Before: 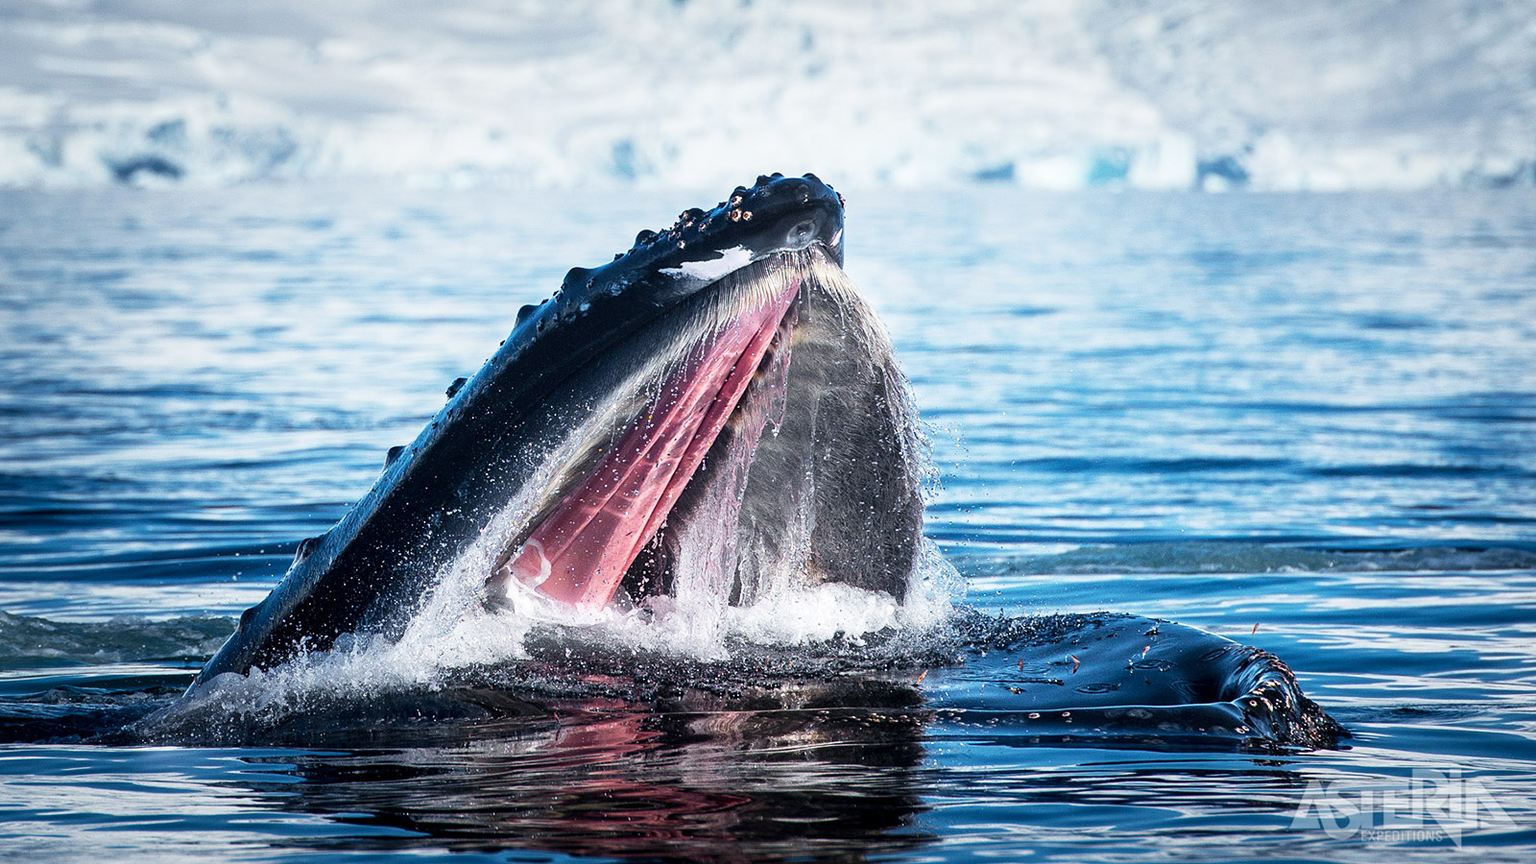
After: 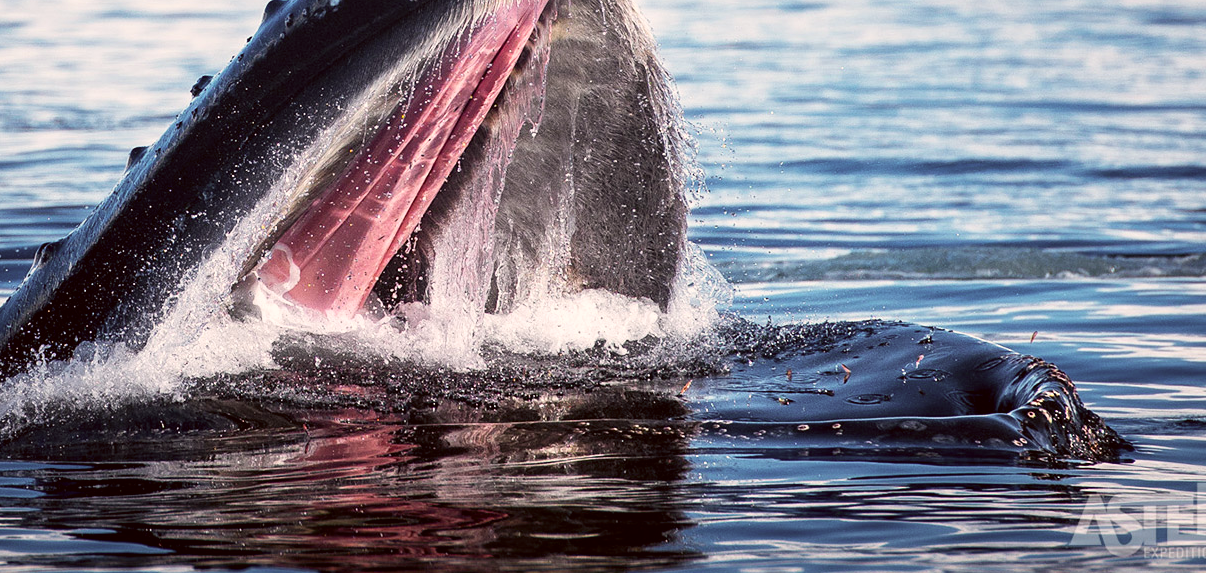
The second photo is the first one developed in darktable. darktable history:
color correction: highlights a* 6.51, highlights b* 7.95, shadows a* 6.39, shadows b* 7.12, saturation 0.894
crop and rotate: left 17.178%, top 35.347%, right 7.398%, bottom 0.939%
